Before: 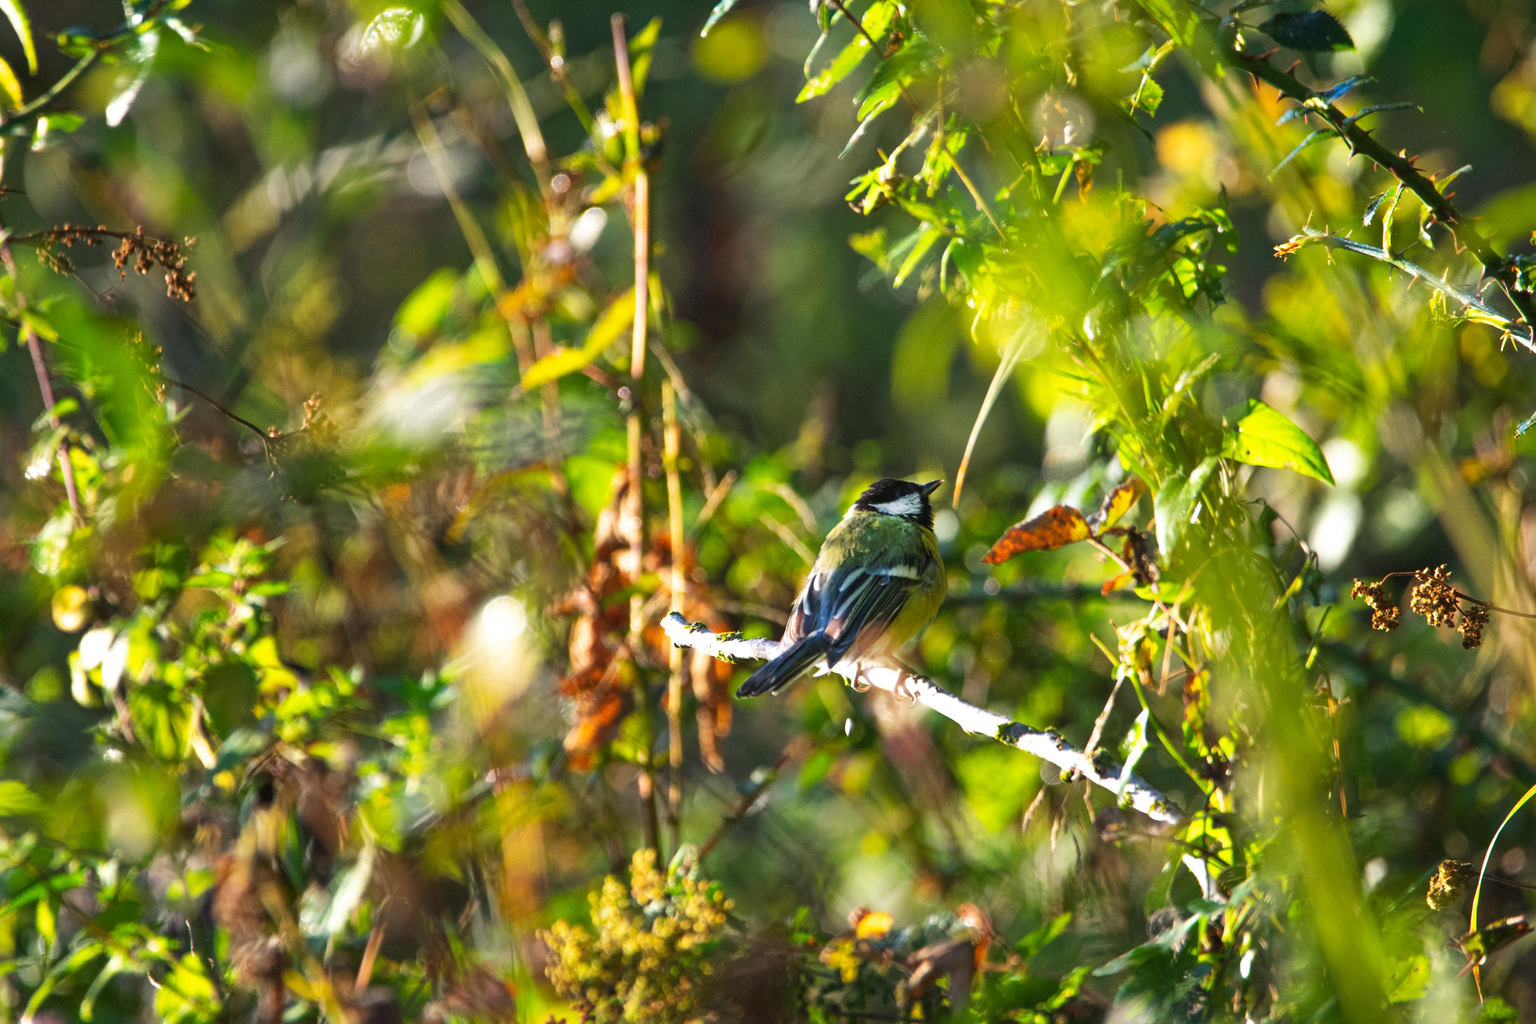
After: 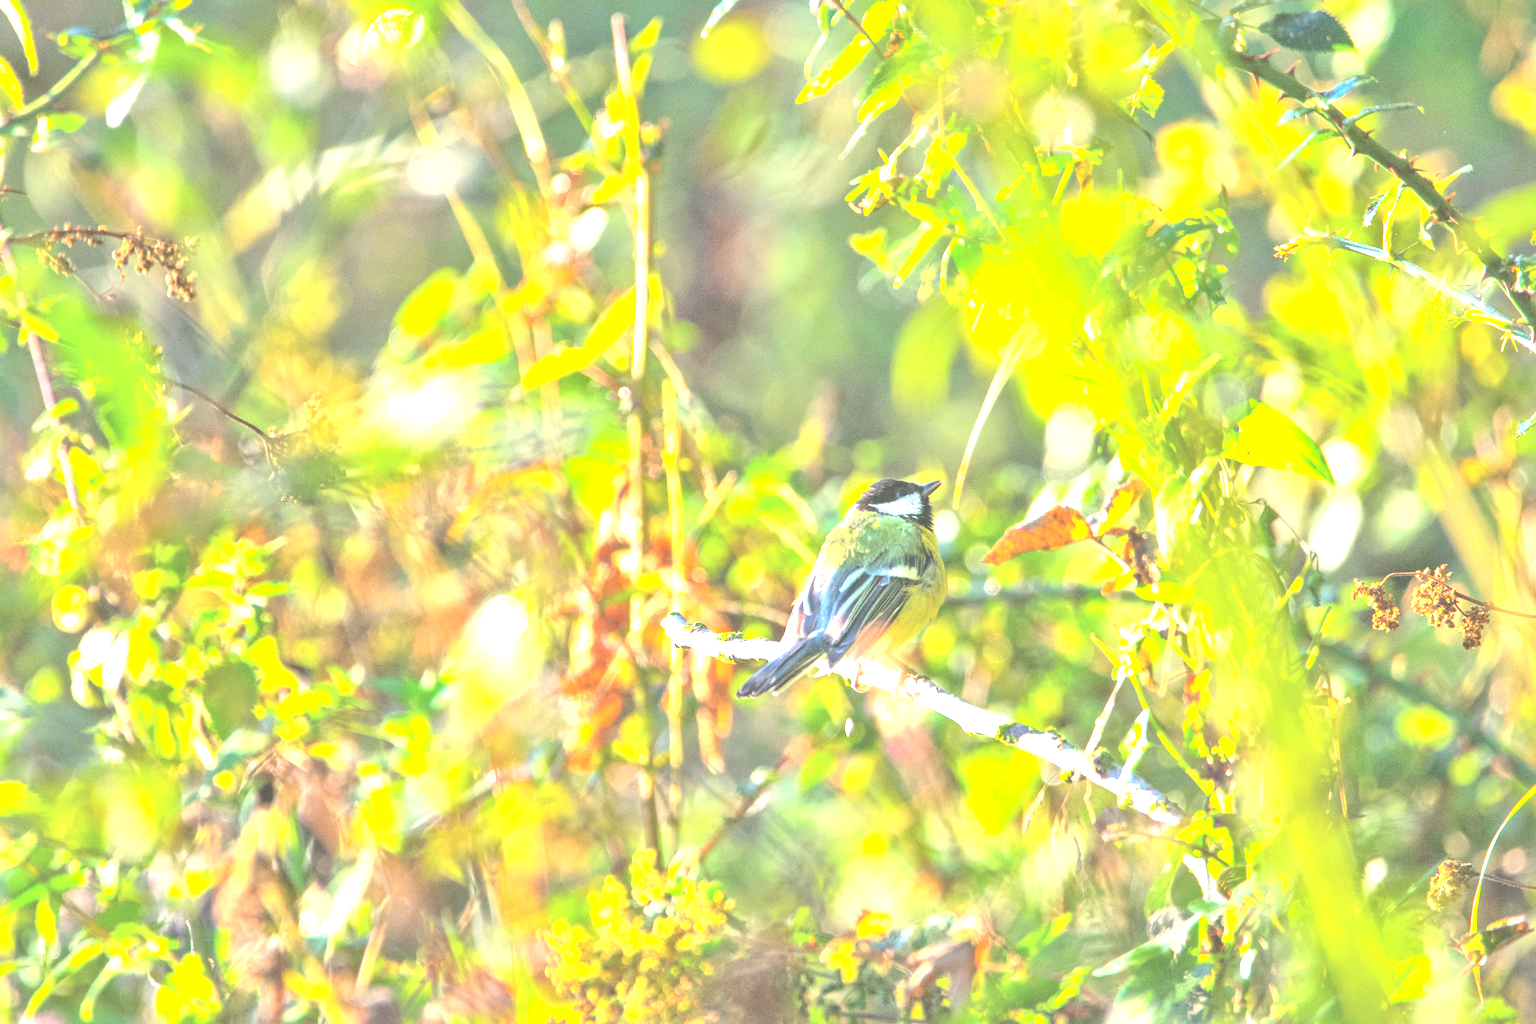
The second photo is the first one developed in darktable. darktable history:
local contrast: mode bilateral grid, contrast 20, coarseness 50, detail 171%, midtone range 0.2
exposure: black level correction 0, exposure 1.45 EV, compensate exposure bias true, compensate highlight preservation false
grain: coarseness 0.09 ISO
contrast brightness saturation: brightness 1
